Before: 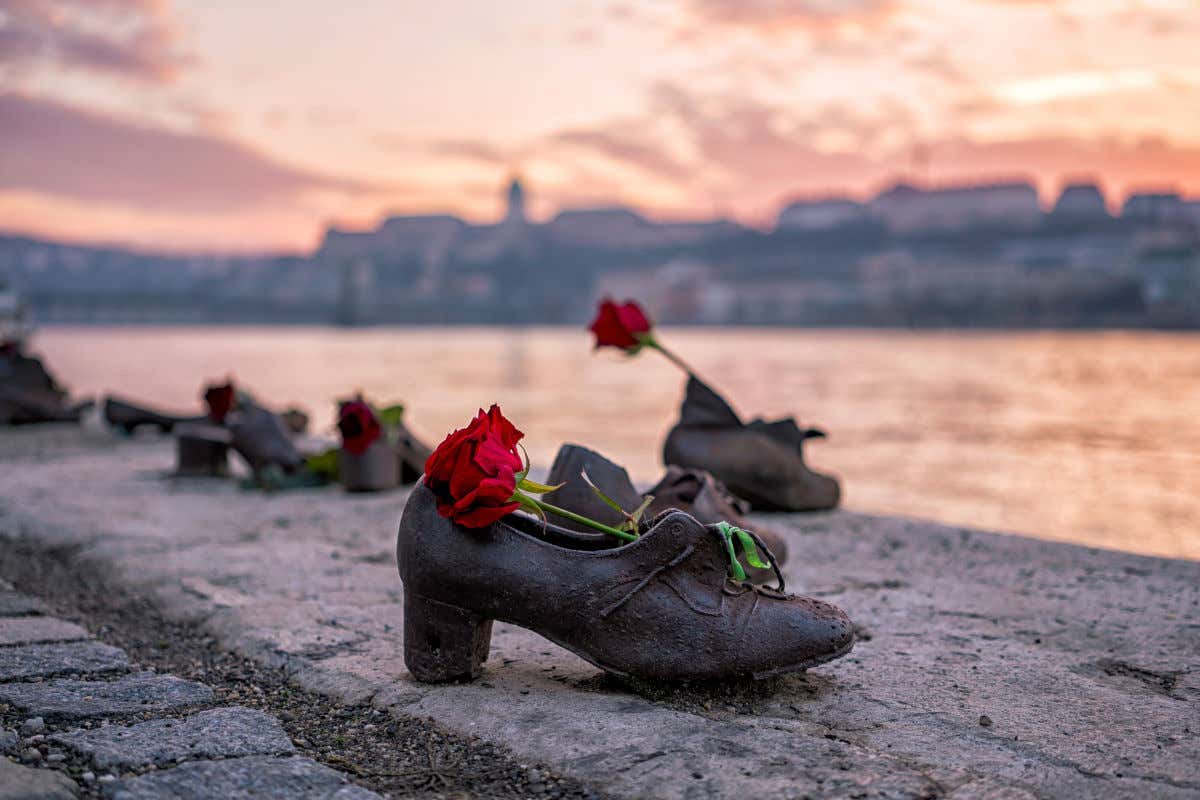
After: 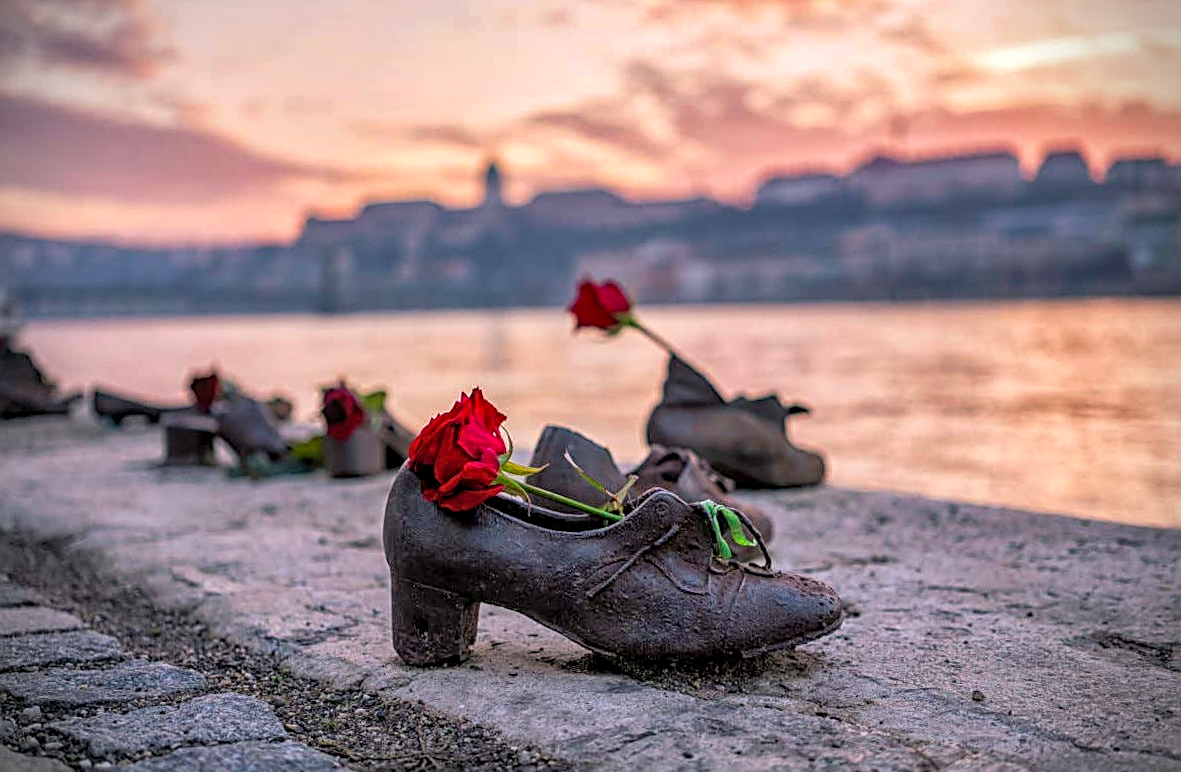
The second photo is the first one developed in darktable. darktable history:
local contrast: on, module defaults
sharpen: on, module defaults
crop: bottom 0.071%
shadows and highlights: soften with gaussian
rotate and perspective: rotation -1.32°, lens shift (horizontal) -0.031, crop left 0.015, crop right 0.985, crop top 0.047, crop bottom 0.982
vignetting: dithering 8-bit output, unbound false
contrast brightness saturation: brightness 0.09, saturation 0.19
